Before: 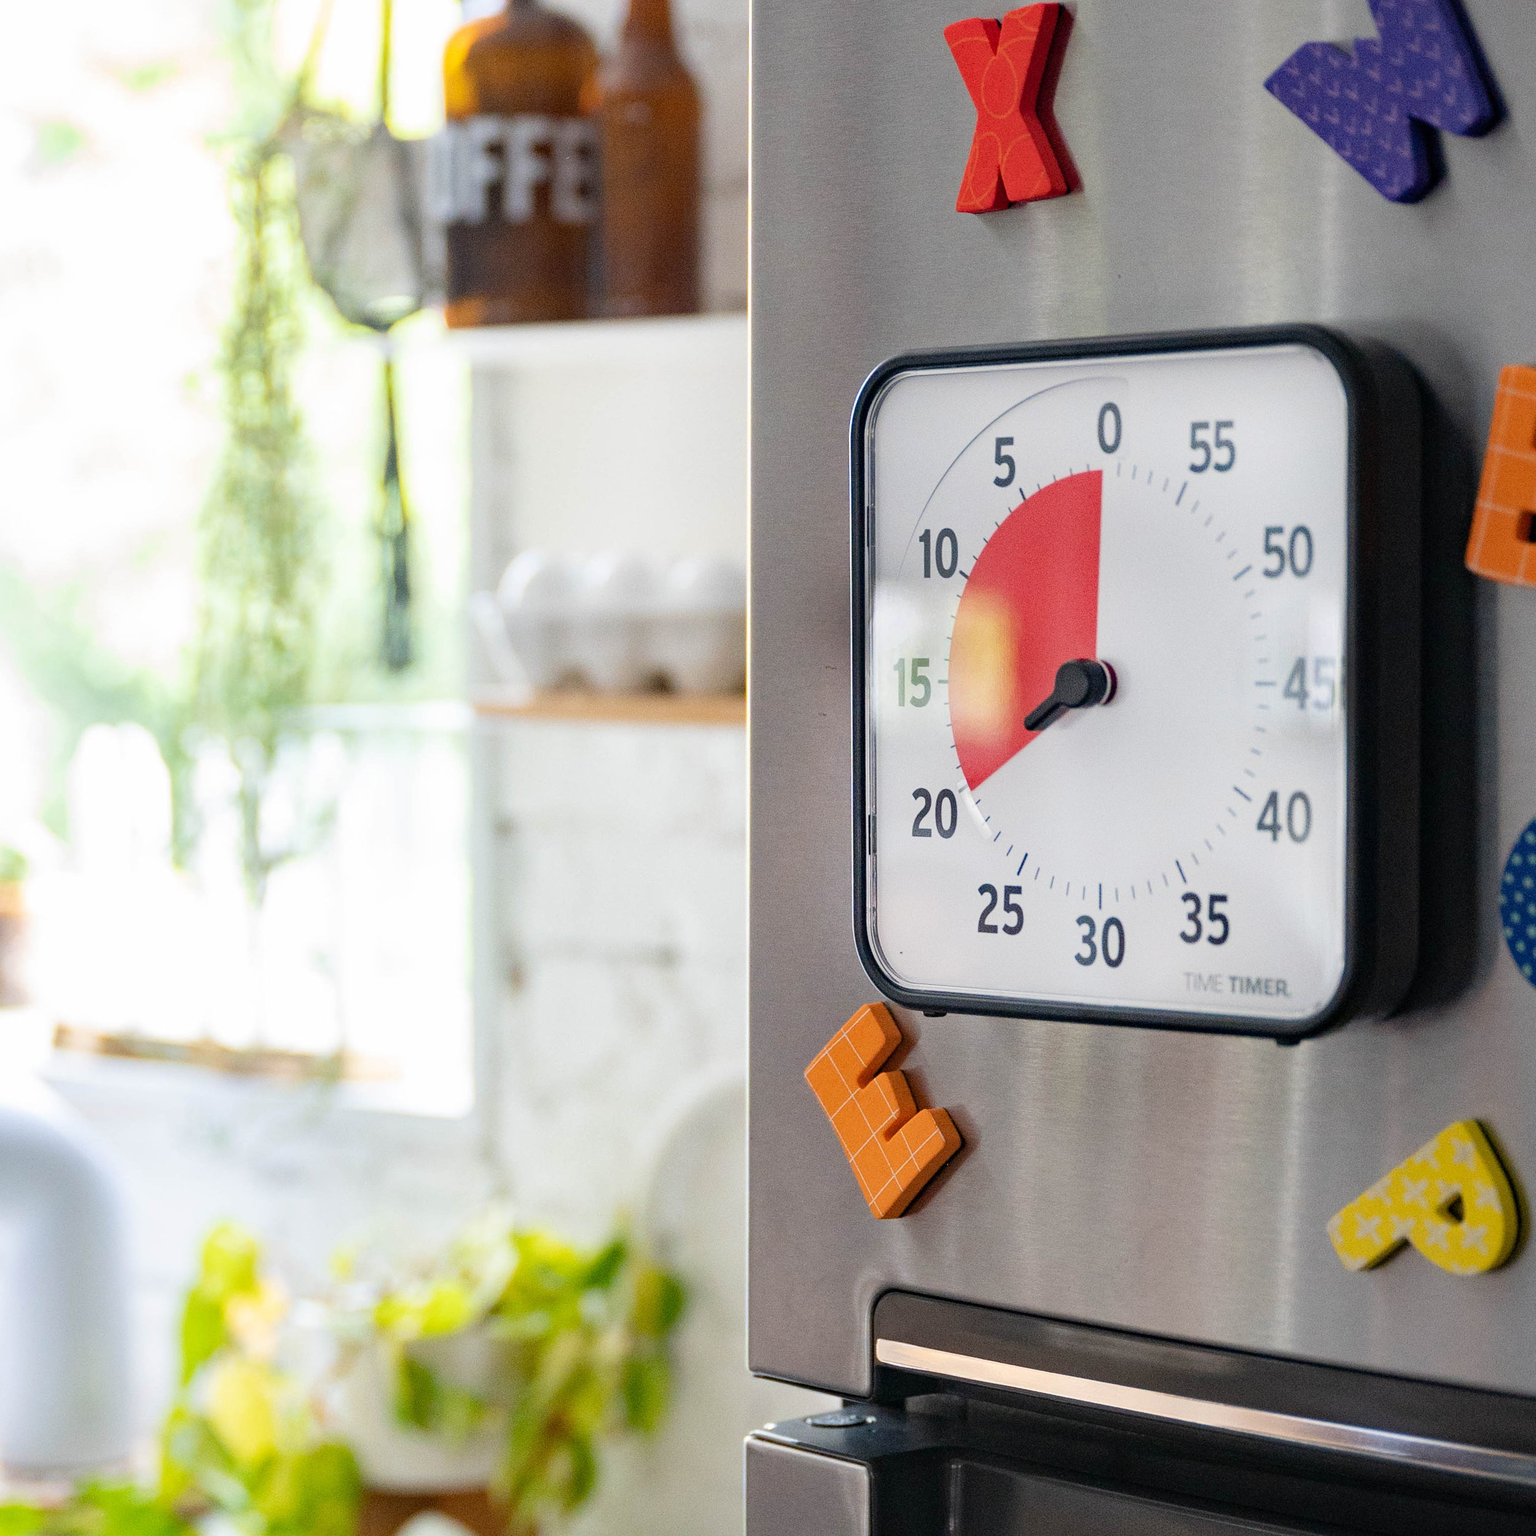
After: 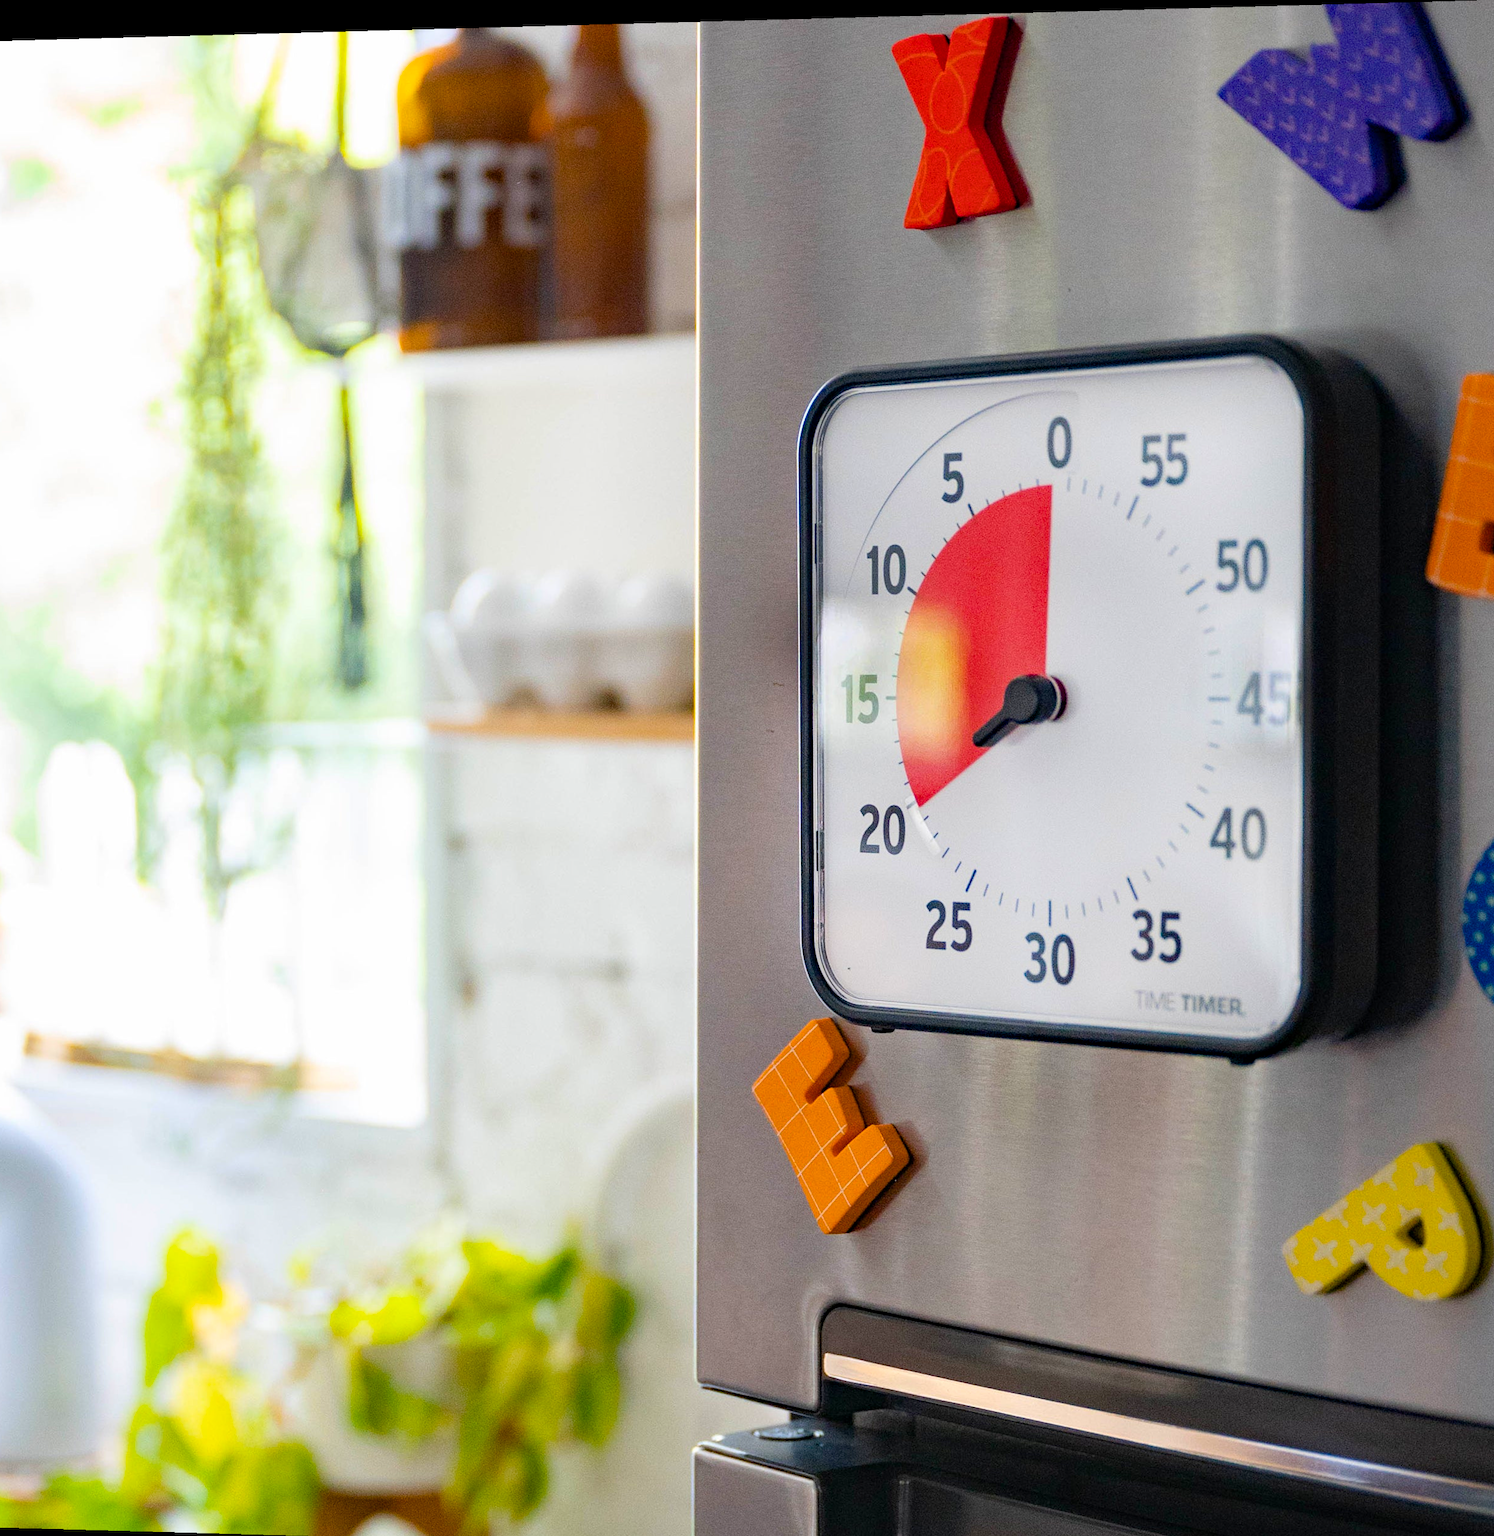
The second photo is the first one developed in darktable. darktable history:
haze removal: compatibility mode true, adaptive false
color balance rgb: linear chroma grading › global chroma 33.4%
crop: left 1.743%, right 0.268%, bottom 2.011%
rotate and perspective: lens shift (horizontal) -0.055, automatic cropping off
